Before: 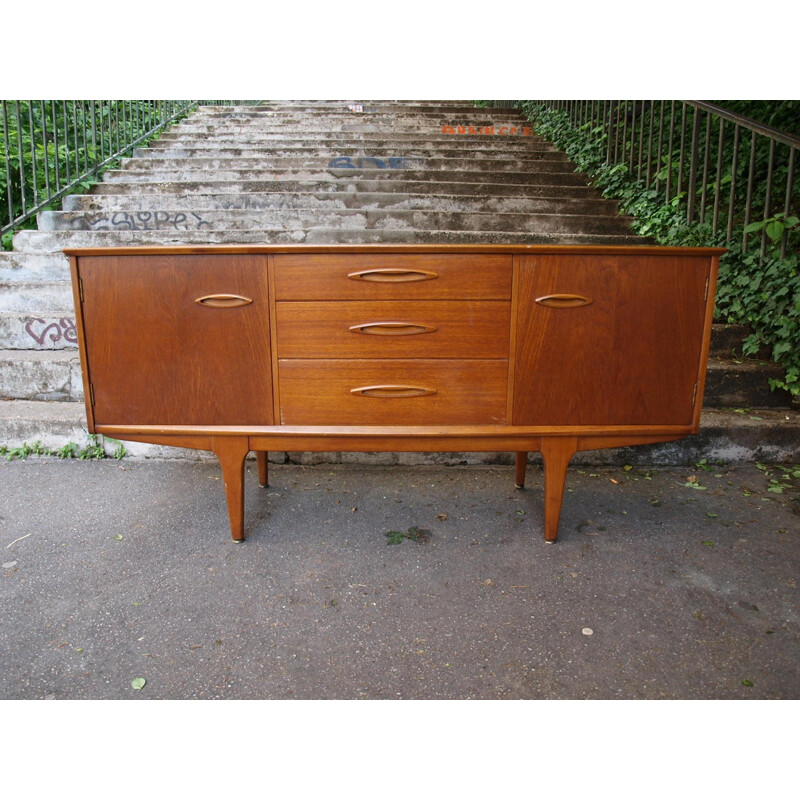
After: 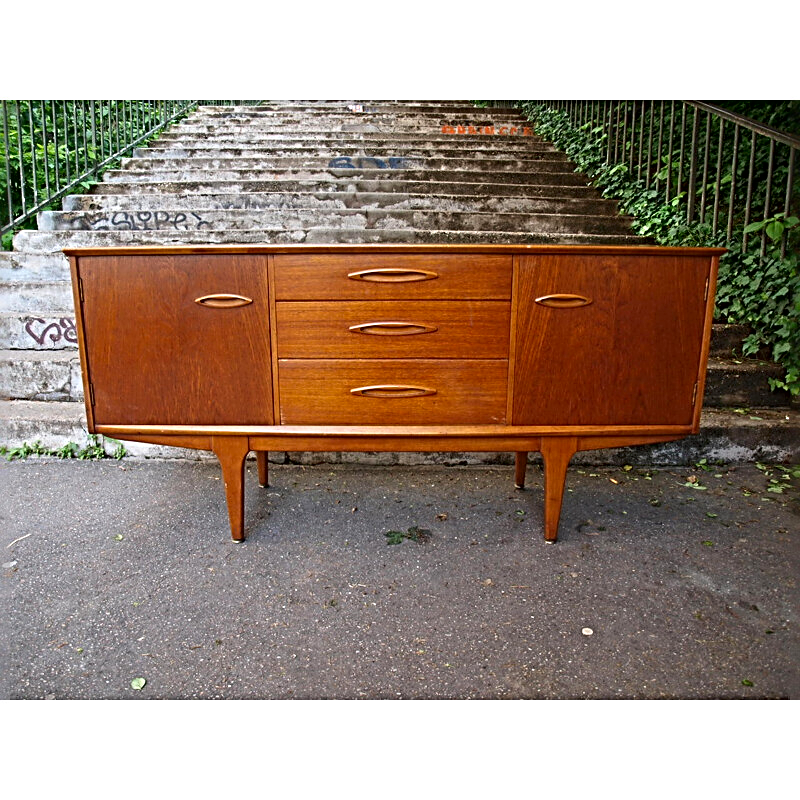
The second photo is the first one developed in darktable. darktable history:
sharpen: radius 3.734, amount 0.921
contrast brightness saturation: contrast 0.08, saturation 0.196
